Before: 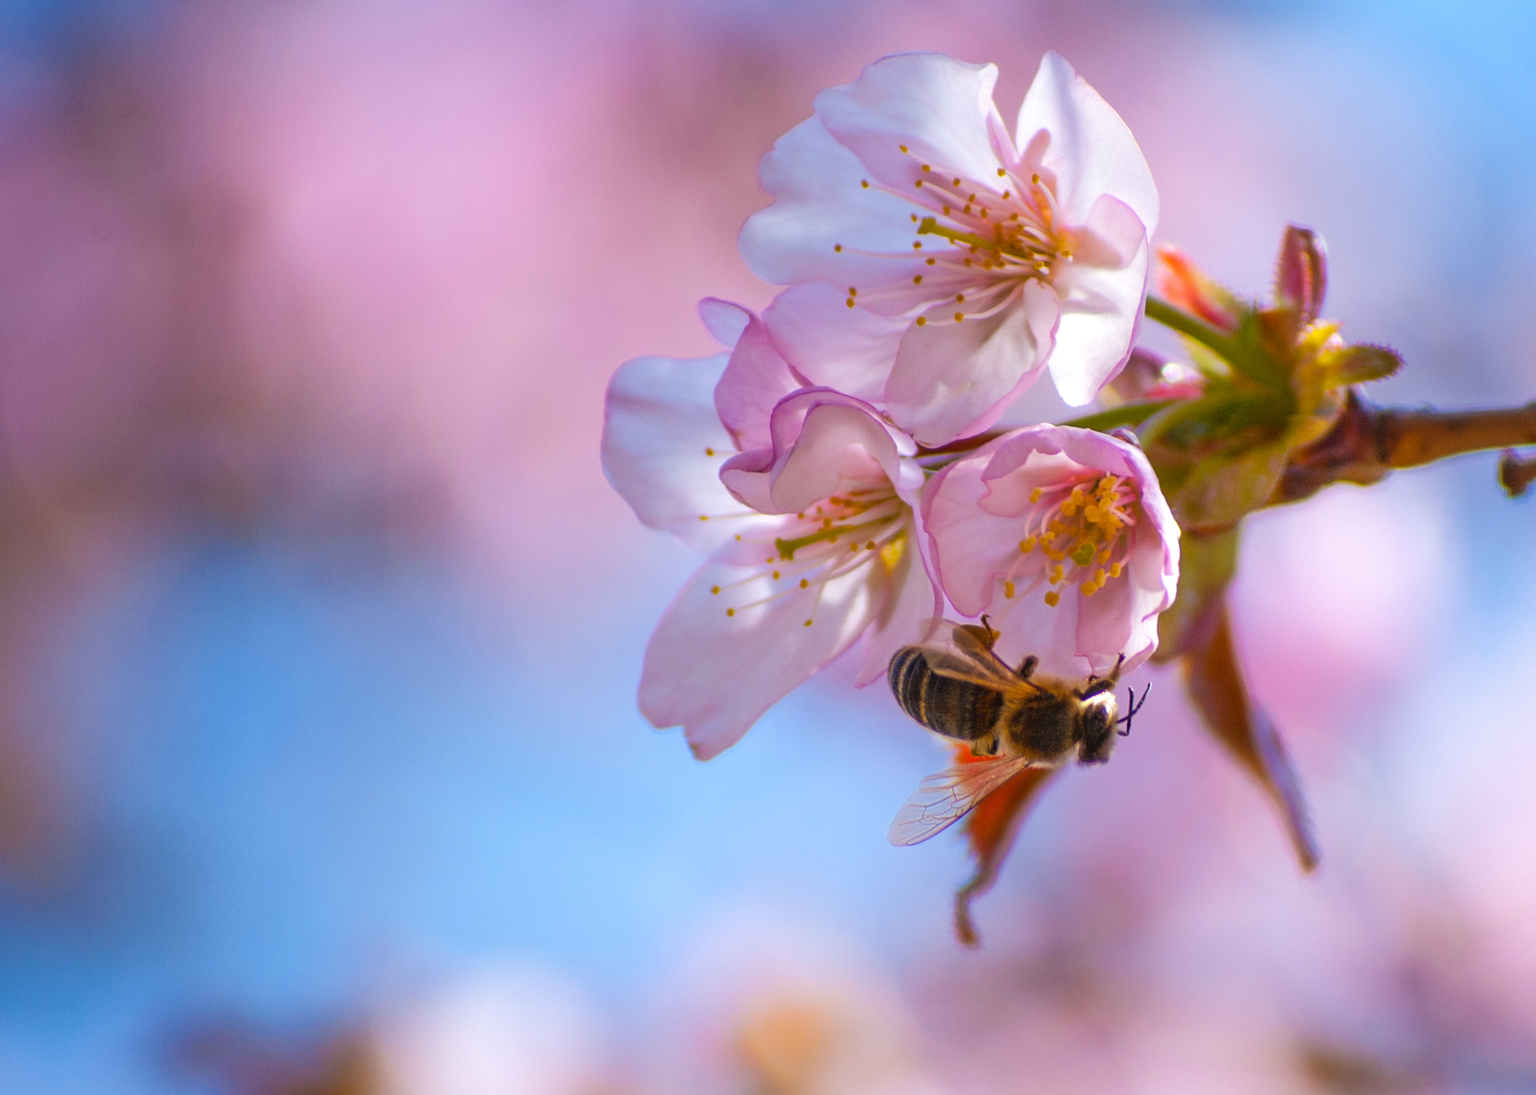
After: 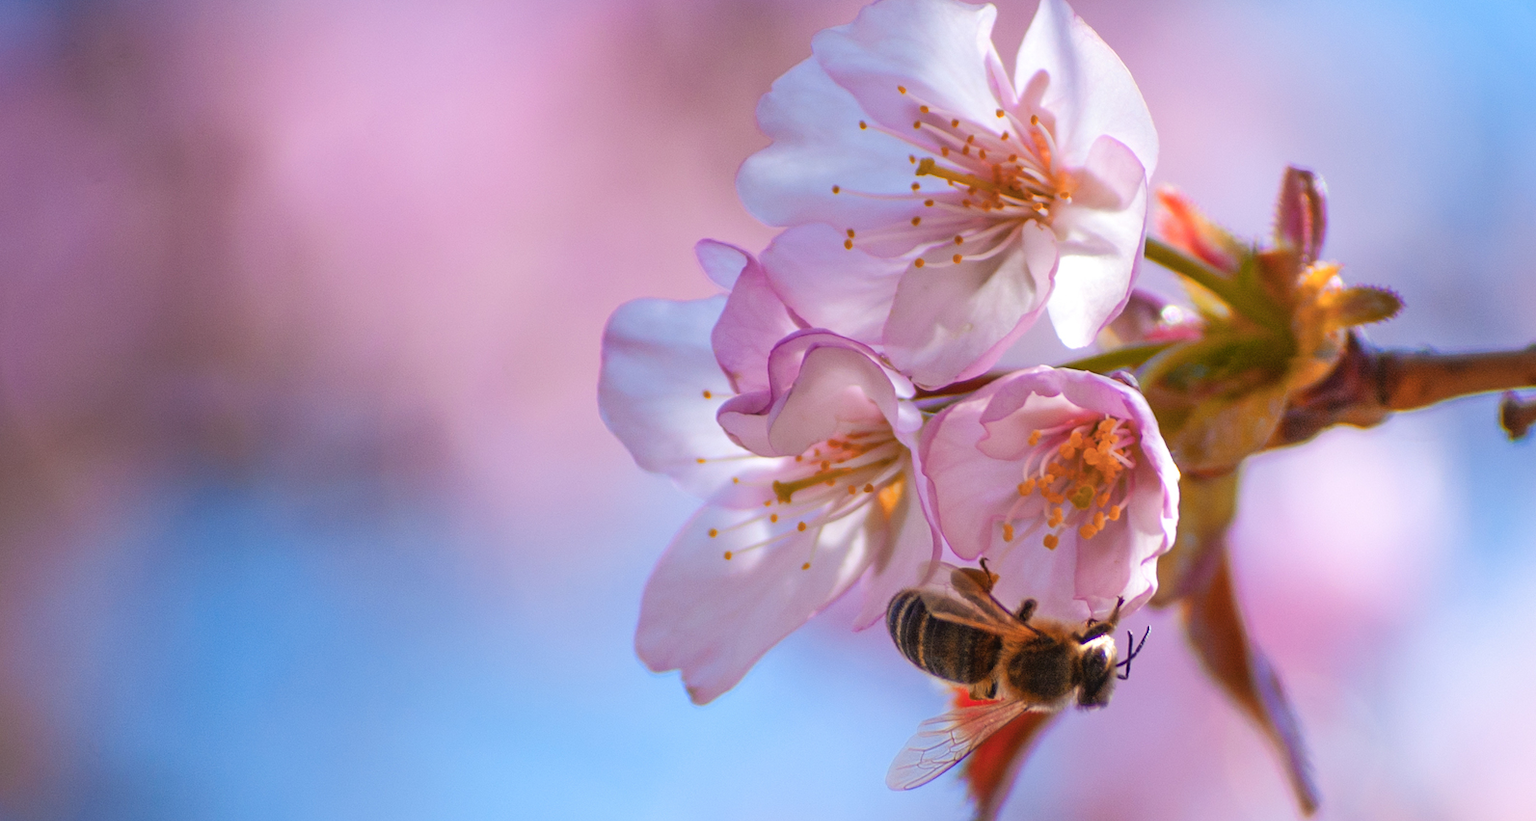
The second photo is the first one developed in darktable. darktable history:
crop: left 0.387%, top 5.469%, bottom 19.809%
color zones: curves: ch1 [(0, 0.469) (0.072, 0.457) (0.243, 0.494) (0.429, 0.5) (0.571, 0.5) (0.714, 0.5) (0.857, 0.5) (1, 0.469)]; ch2 [(0, 0.499) (0.143, 0.467) (0.242, 0.436) (0.429, 0.493) (0.571, 0.5) (0.714, 0.5) (0.857, 0.5) (1, 0.499)]
